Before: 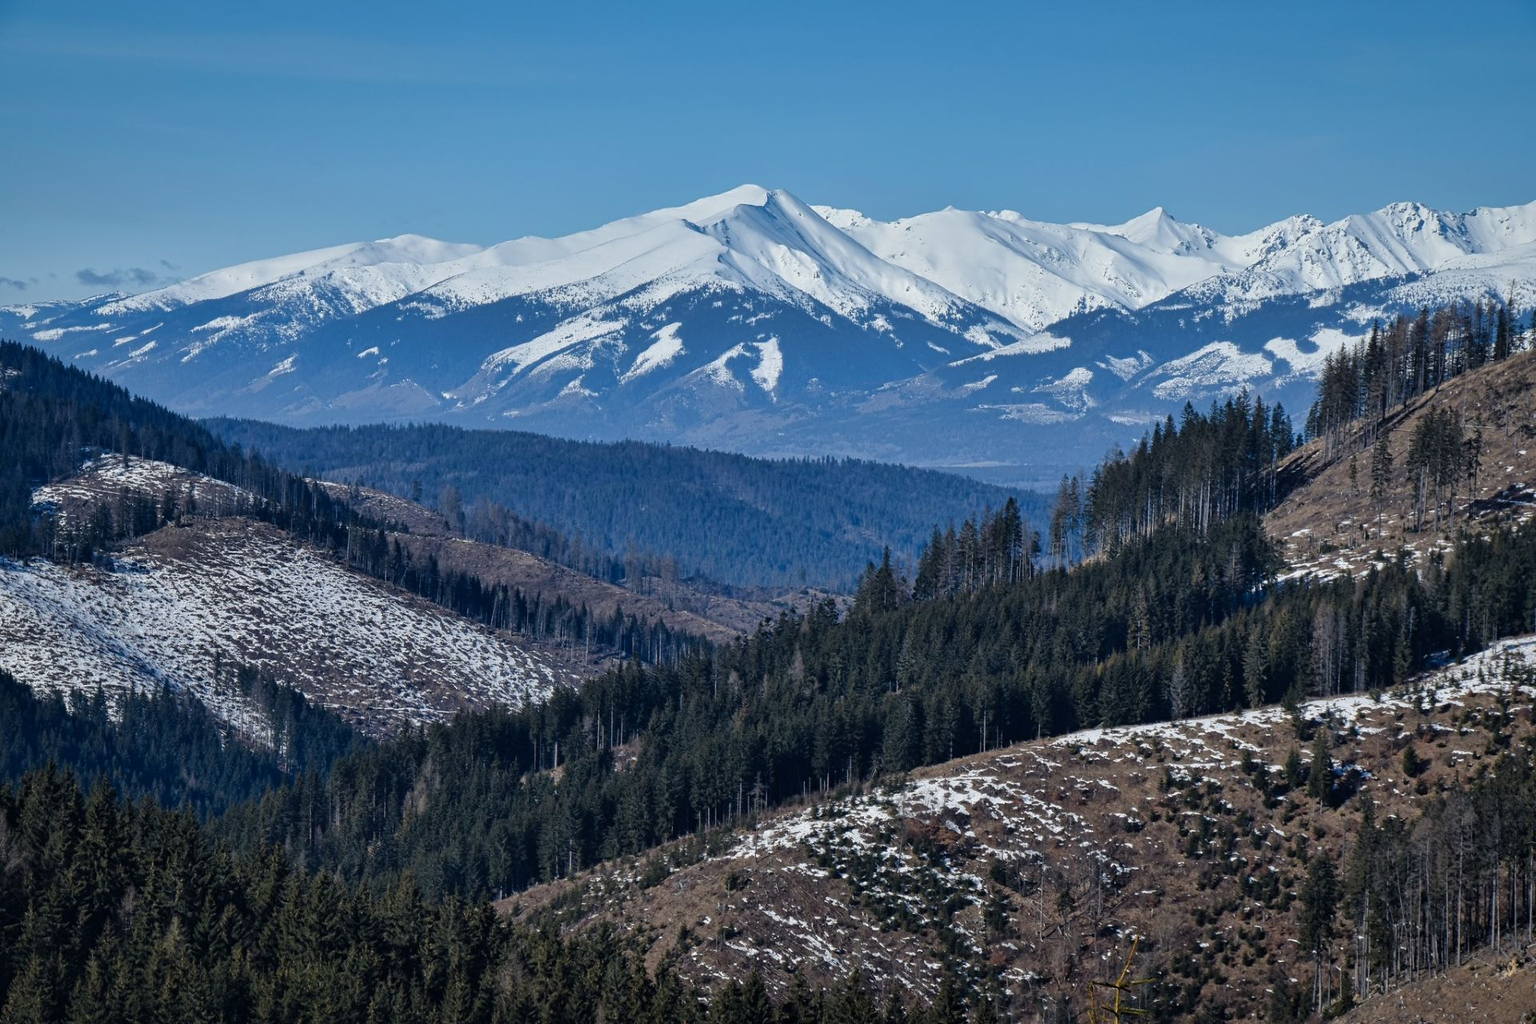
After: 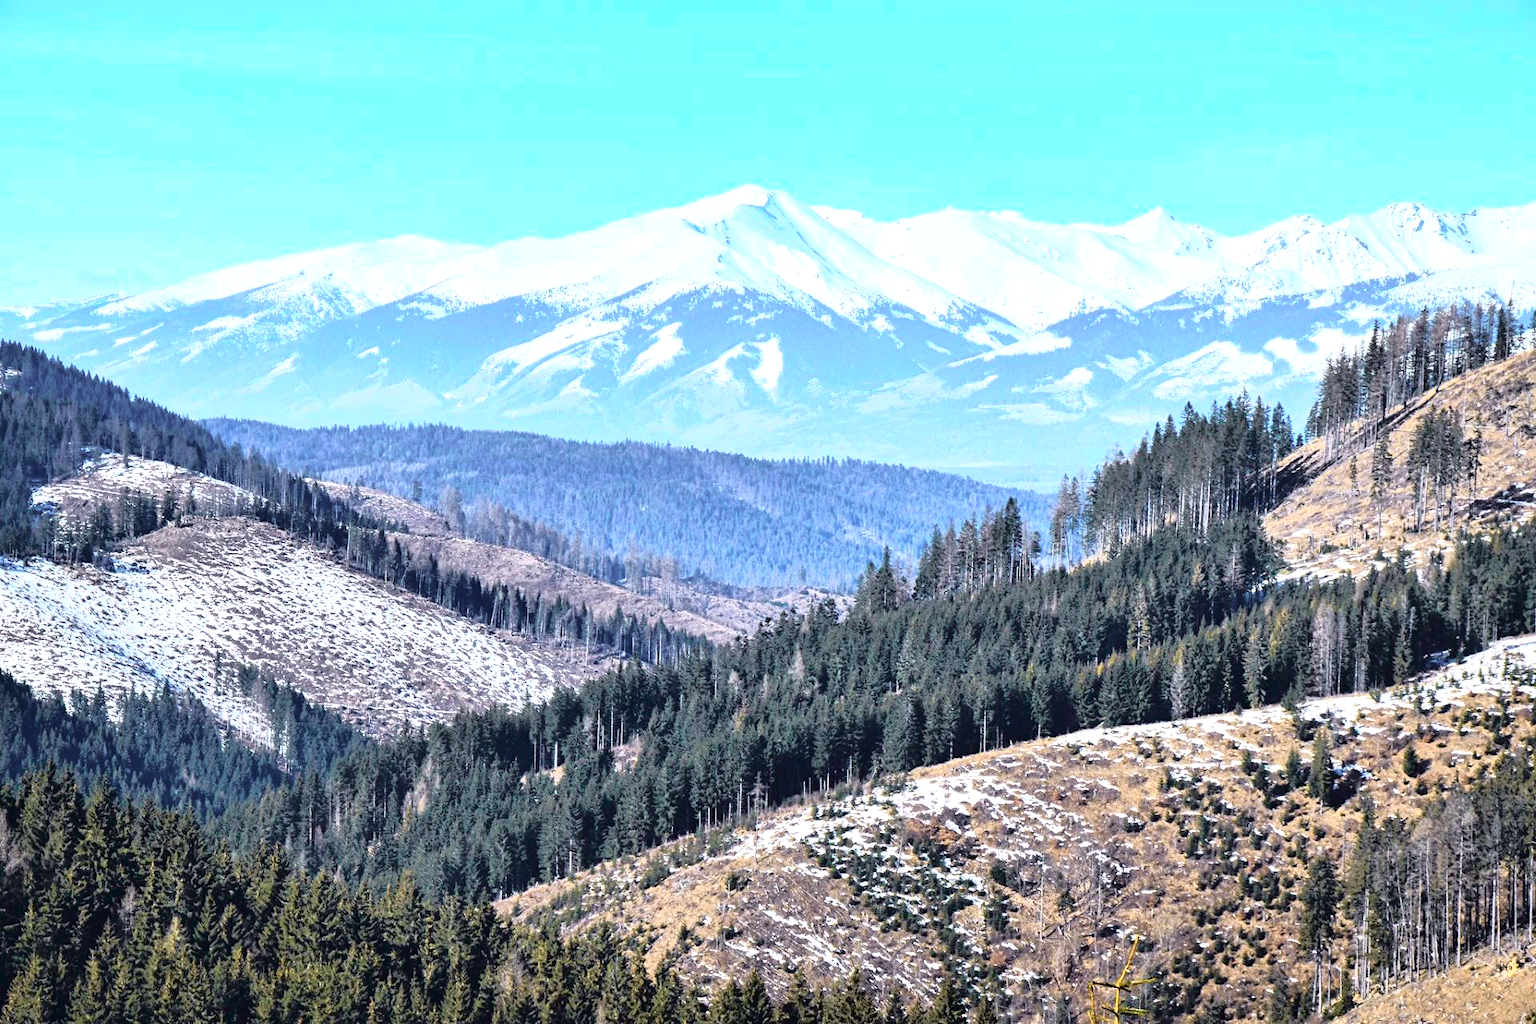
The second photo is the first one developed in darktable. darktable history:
exposure: black level correction 0, exposure 1.739 EV, compensate highlight preservation false
tone curve: curves: ch0 [(0, 0.015) (0.091, 0.055) (0.184, 0.159) (0.304, 0.382) (0.492, 0.579) (0.628, 0.755) (0.832, 0.932) (0.984, 0.963)]; ch1 [(0, 0) (0.34, 0.235) (0.493, 0.5) (0.554, 0.56) (0.764, 0.815) (1, 1)]; ch2 [(0, 0) (0.44, 0.458) (0.476, 0.477) (0.542, 0.586) (0.674, 0.724) (1, 1)], color space Lab, independent channels, preserve colors none
